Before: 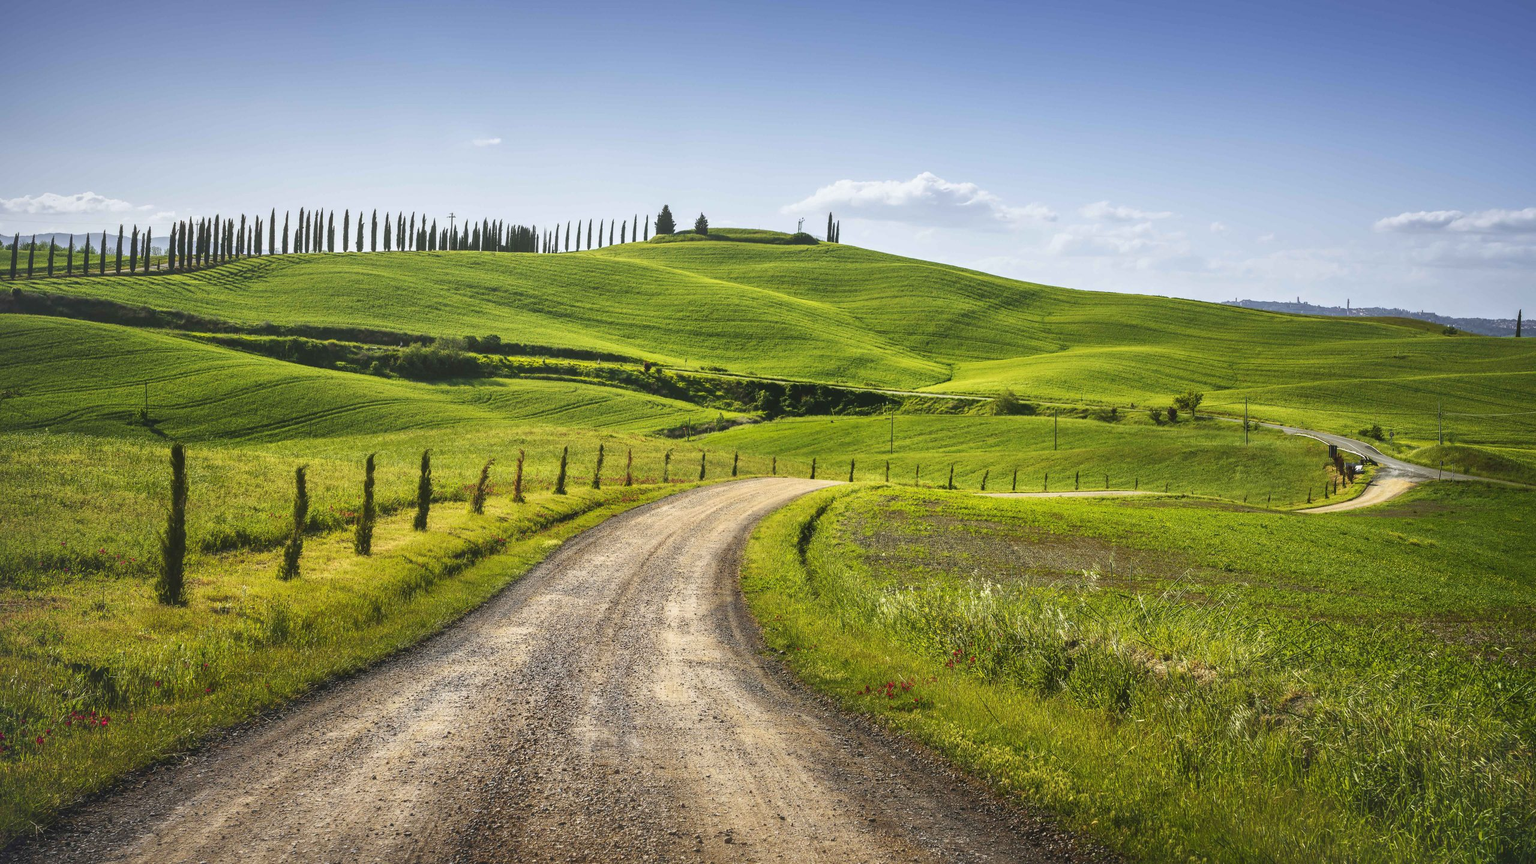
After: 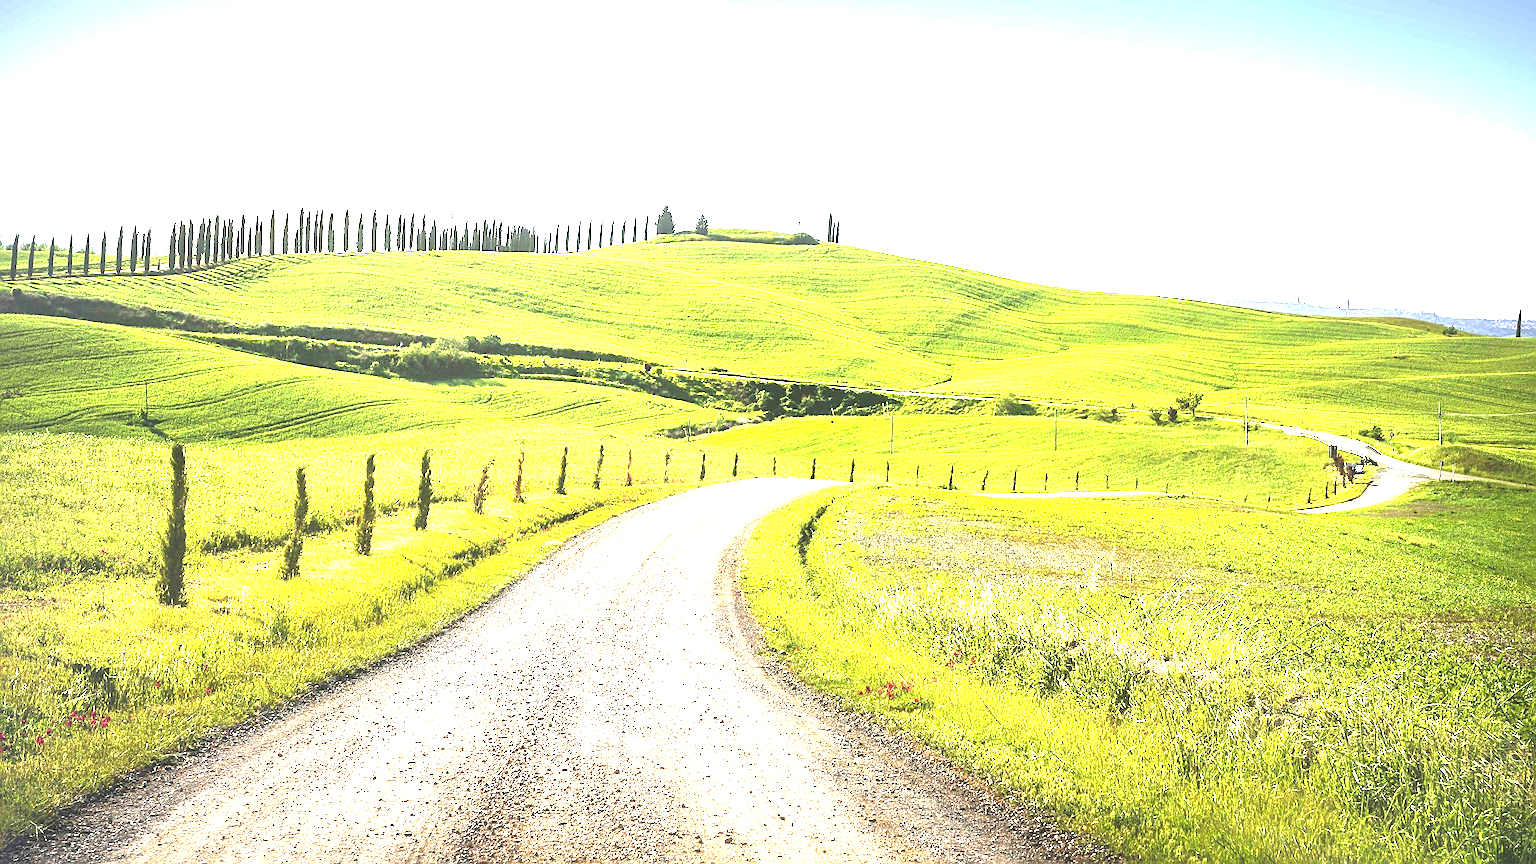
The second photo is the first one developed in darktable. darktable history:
vignetting: brightness -0.297, saturation -0.06
sharpen: on, module defaults
tone equalizer: -8 EV -0.761 EV, -7 EV -0.672 EV, -6 EV -0.562 EV, -5 EV -0.385 EV, -3 EV 0.402 EV, -2 EV 0.6 EV, -1 EV 0.677 EV, +0 EV 0.775 EV
exposure: black level correction 0, exposure 1.74 EV, compensate exposure bias true, compensate highlight preservation false
